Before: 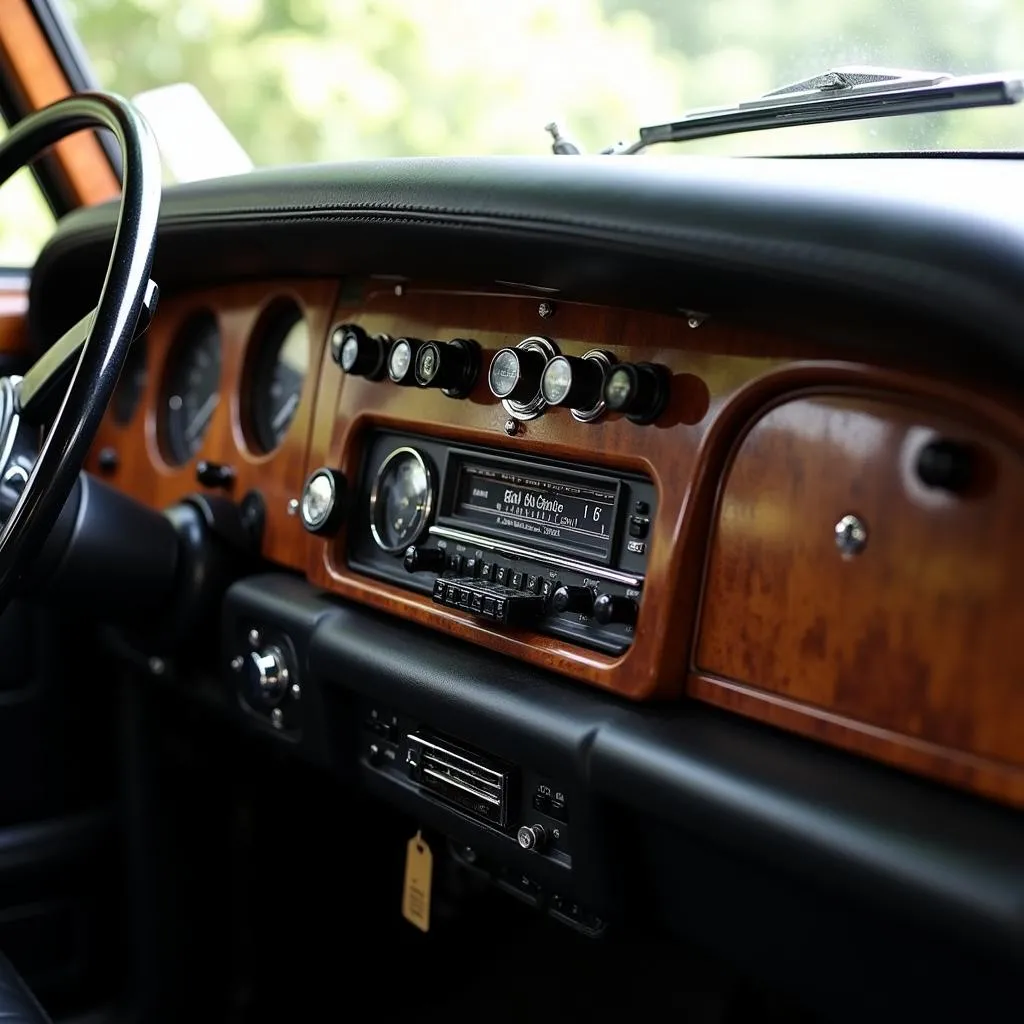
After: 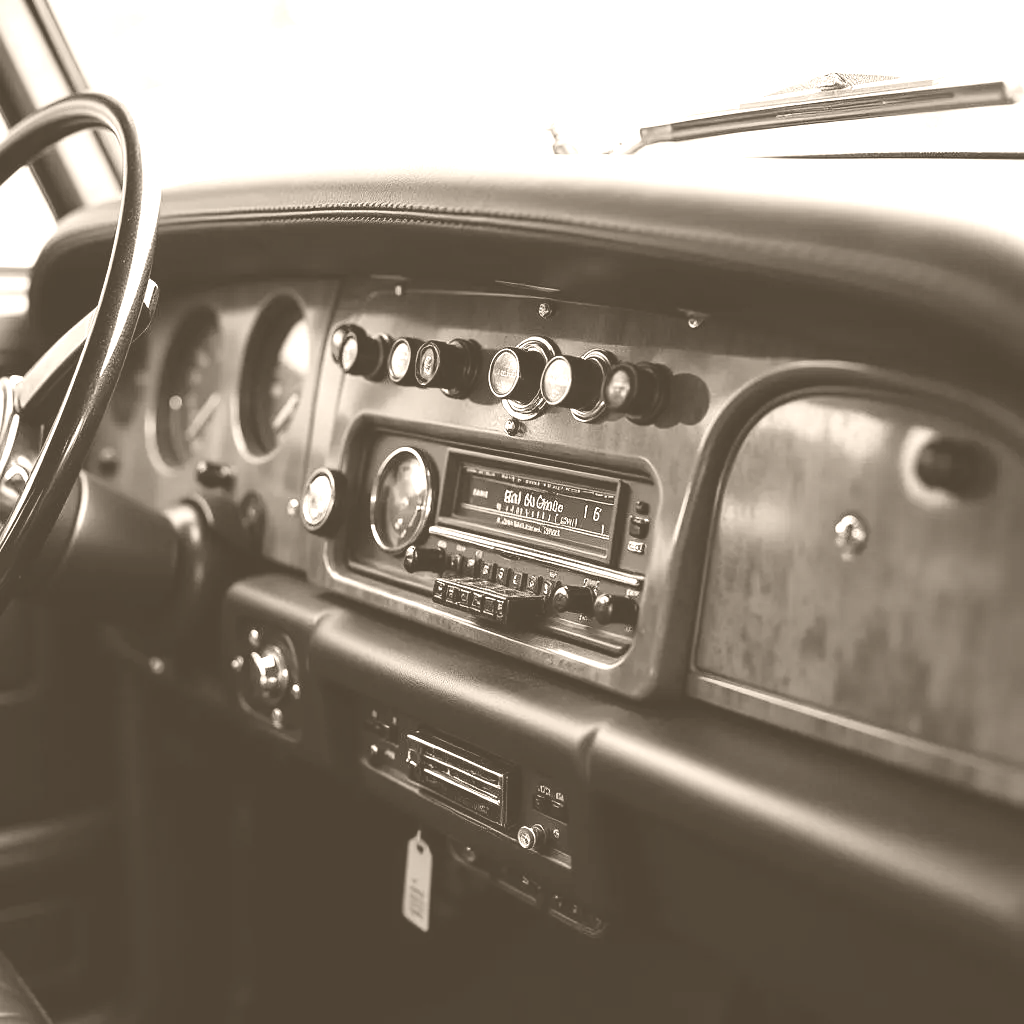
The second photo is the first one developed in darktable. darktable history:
color balance rgb: perceptual saturation grading › global saturation 25%, perceptual brilliance grading › mid-tones 10%, perceptual brilliance grading › shadows 15%, global vibrance 20%
colorize: hue 34.49°, saturation 35.33%, source mix 100%, version 1
